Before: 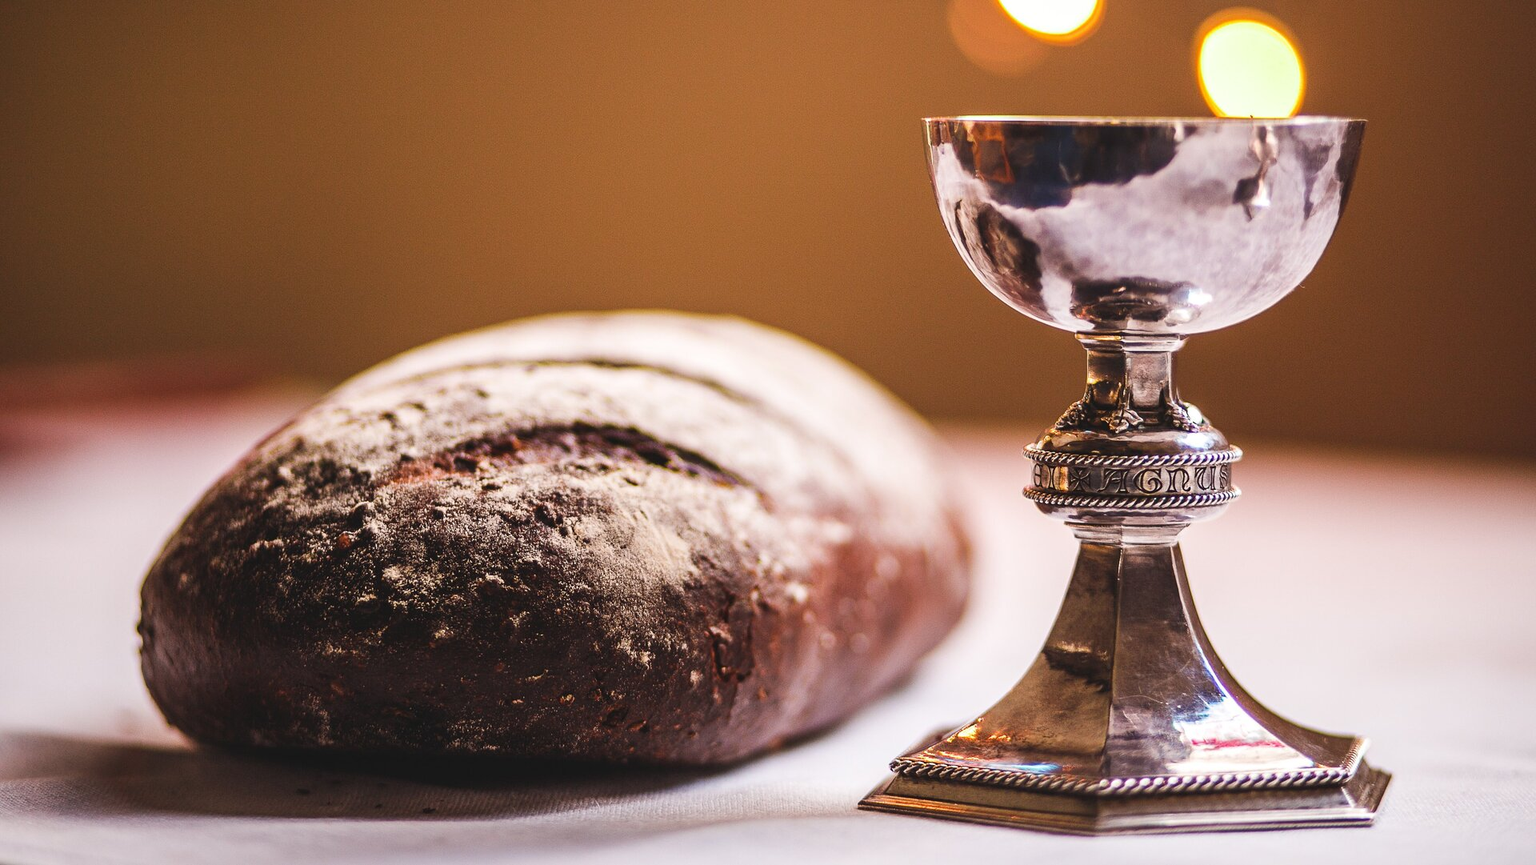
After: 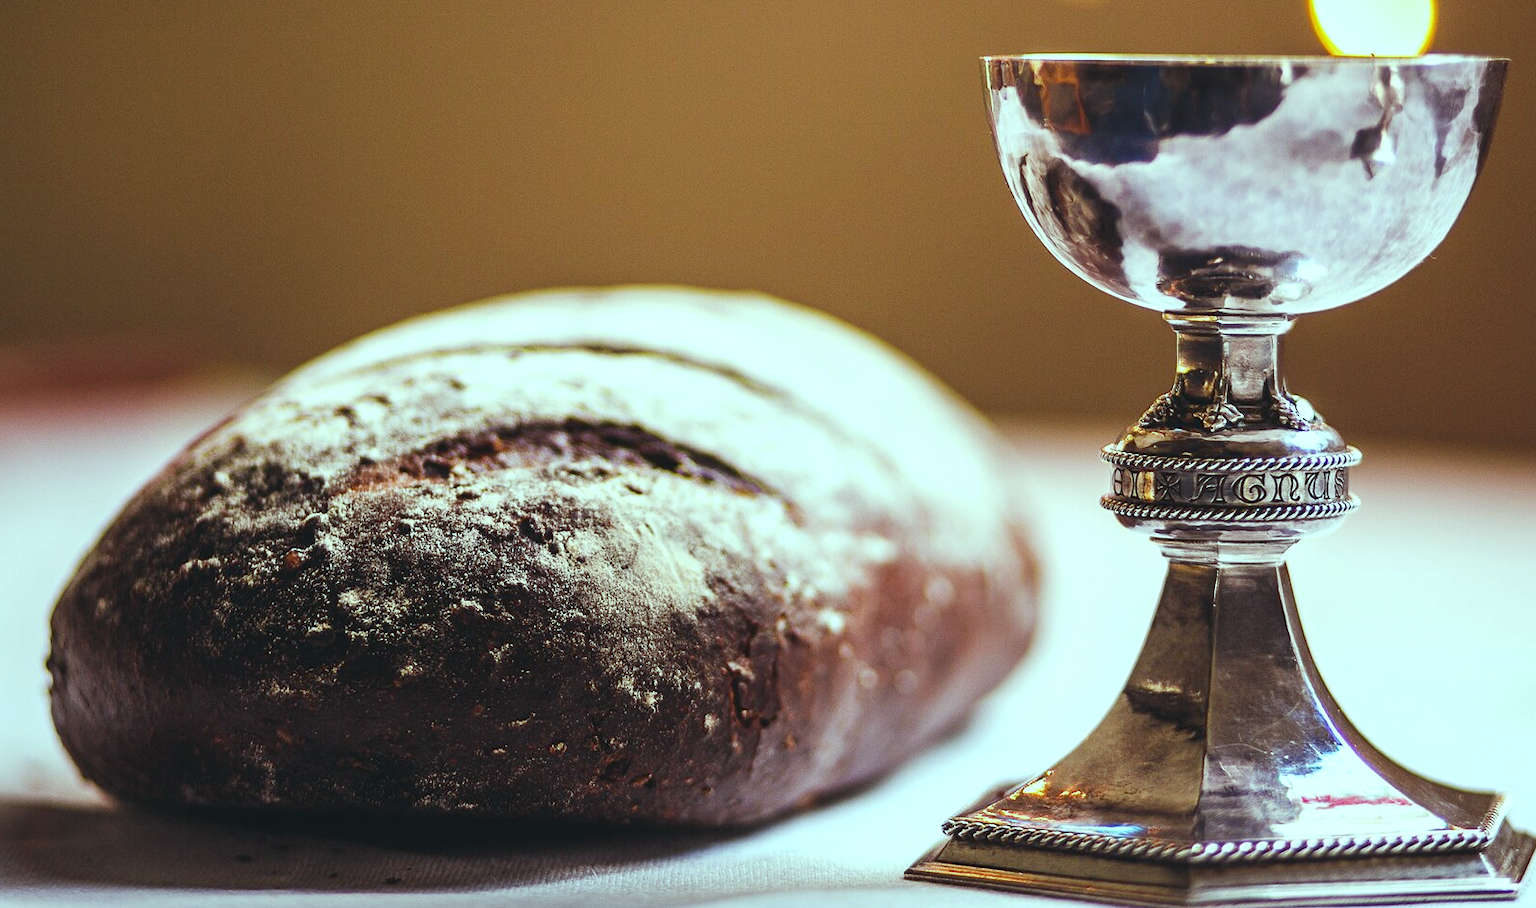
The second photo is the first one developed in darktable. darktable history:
crop: left 6.446%, top 8.188%, right 9.538%, bottom 3.548%
color balance: mode lift, gamma, gain (sRGB), lift [0.997, 0.979, 1.021, 1.011], gamma [1, 1.084, 0.916, 0.998], gain [1, 0.87, 1.13, 1.101], contrast 4.55%, contrast fulcrum 38.24%, output saturation 104.09%
